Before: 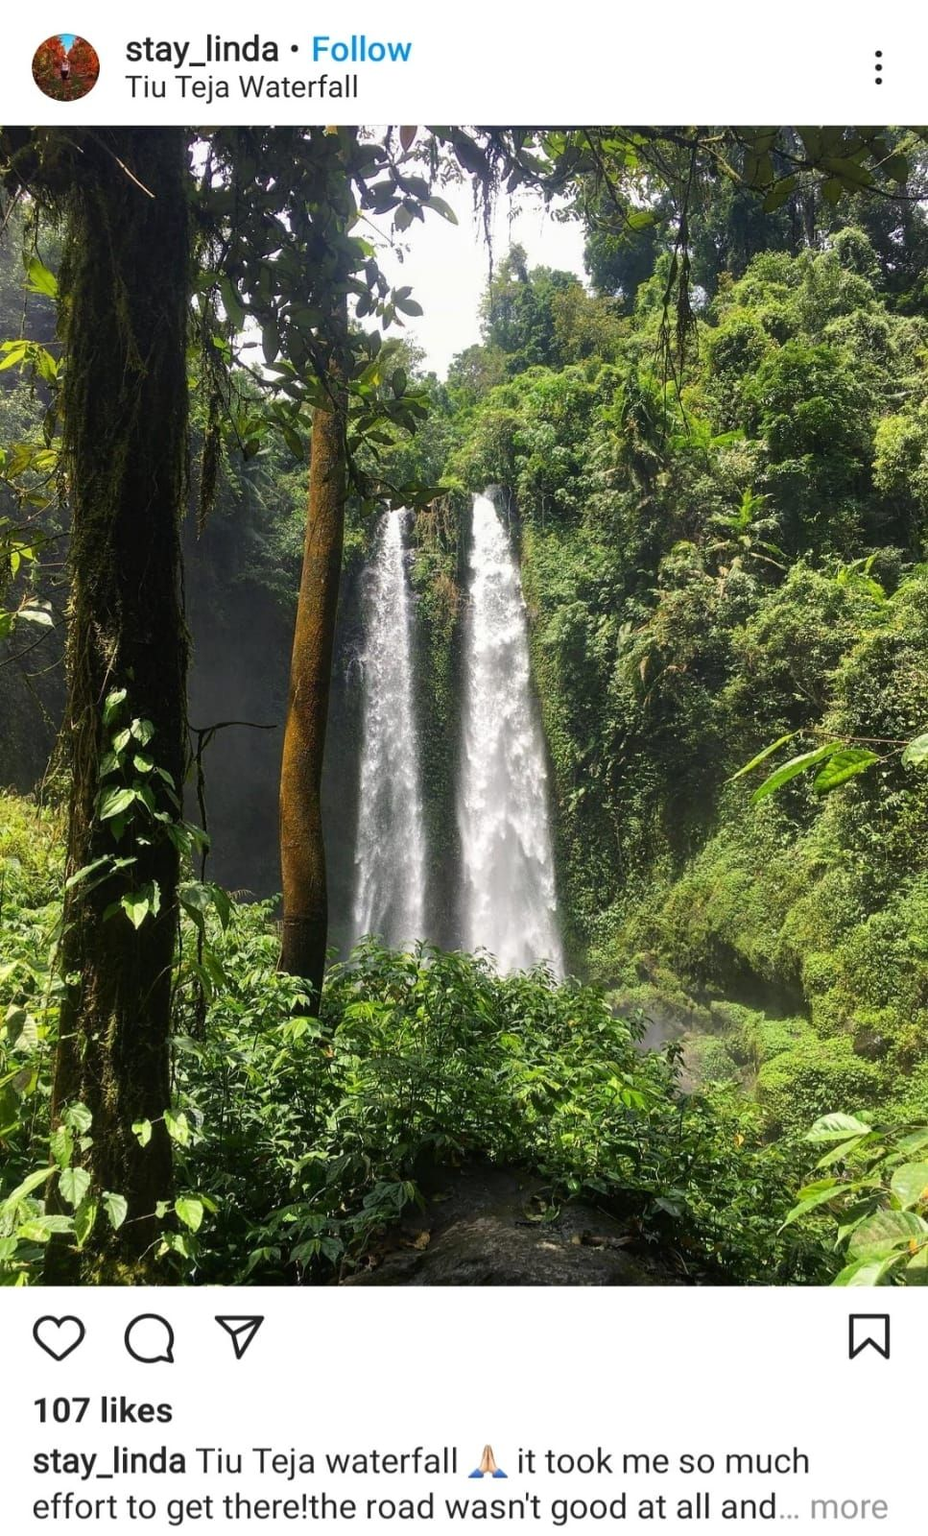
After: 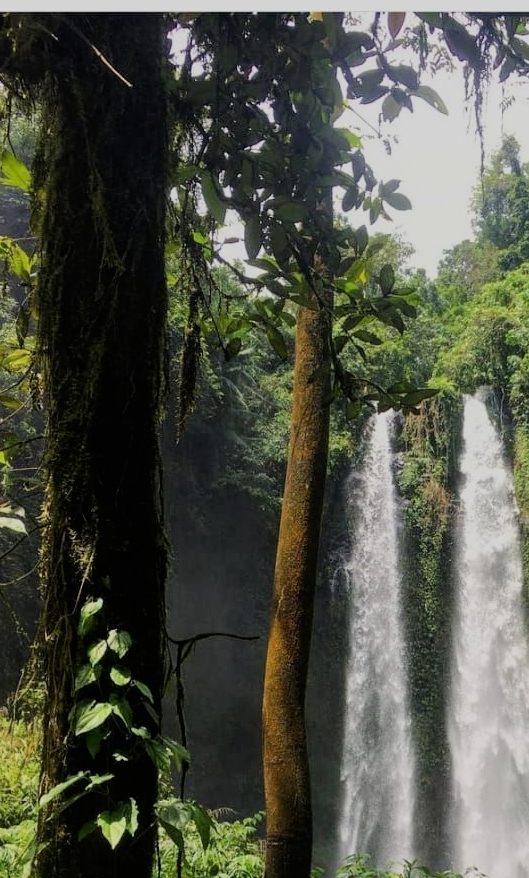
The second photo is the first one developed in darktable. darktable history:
filmic rgb: black relative exposure -7.65 EV, white relative exposure 4.56 EV, hardness 3.61, color science v6 (2022)
crop and rotate: left 3.047%, top 7.509%, right 42.236%, bottom 37.598%
